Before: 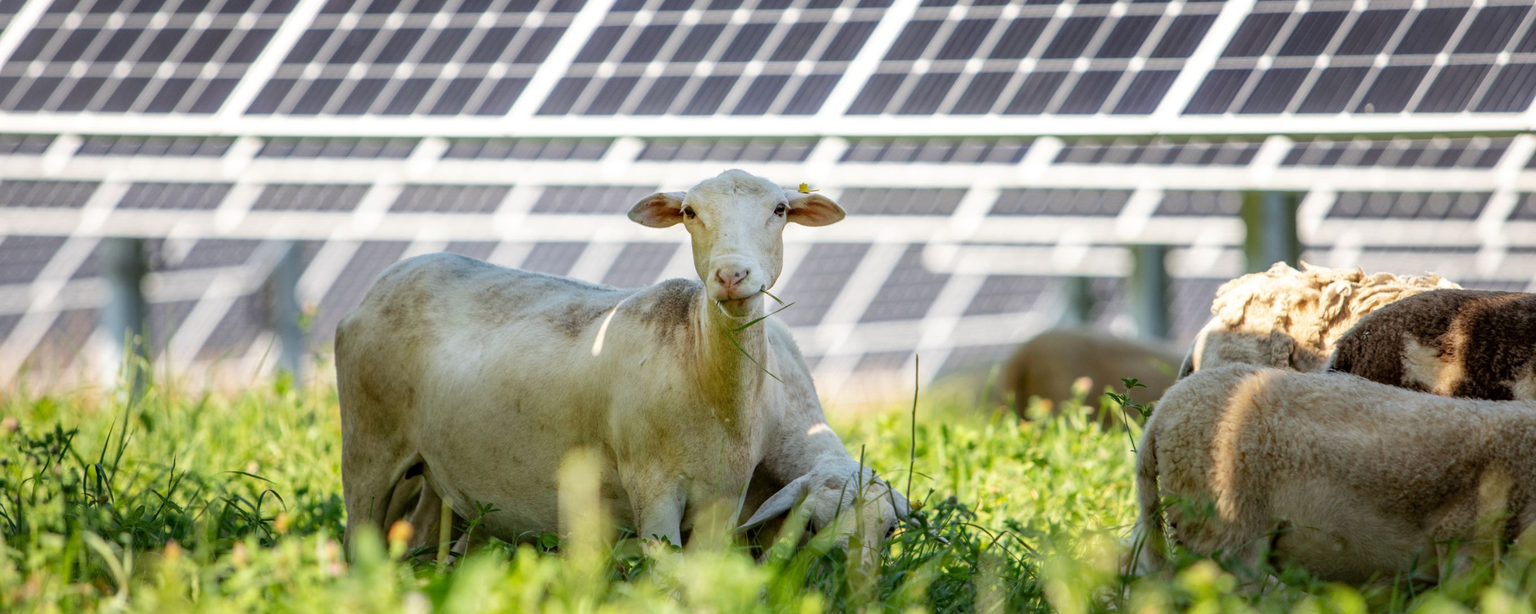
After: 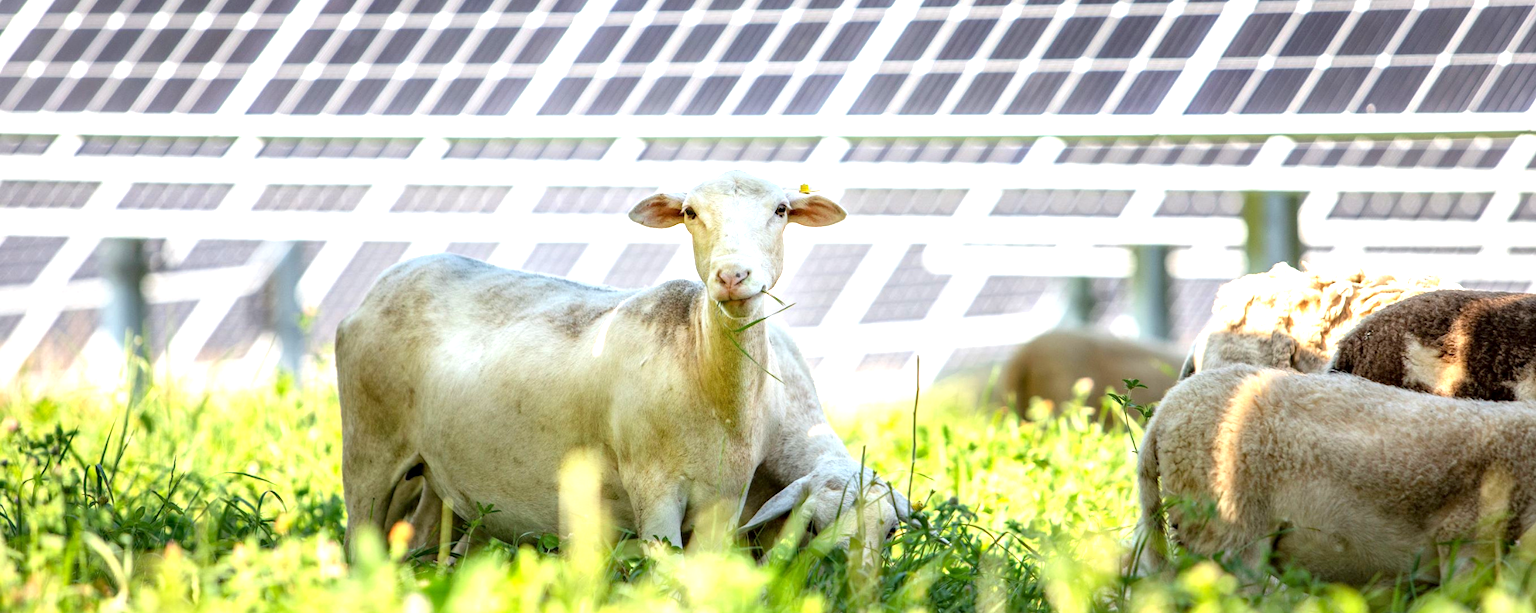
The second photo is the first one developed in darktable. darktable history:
exposure: black level correction 0.001, exposure 1.05 EV, compensate exposure bias true, compensate highlight preservation false
crop: top 0.05%, bottom 0.098%
